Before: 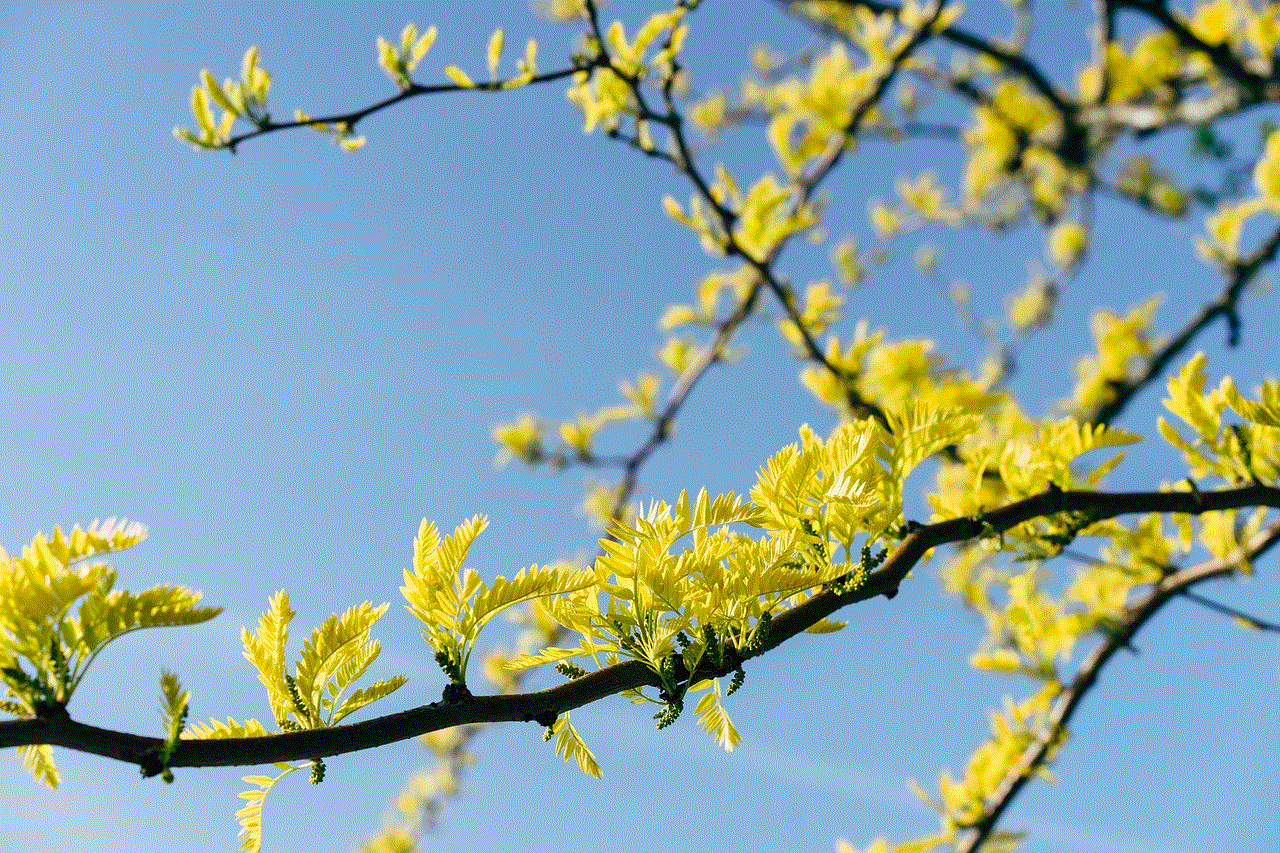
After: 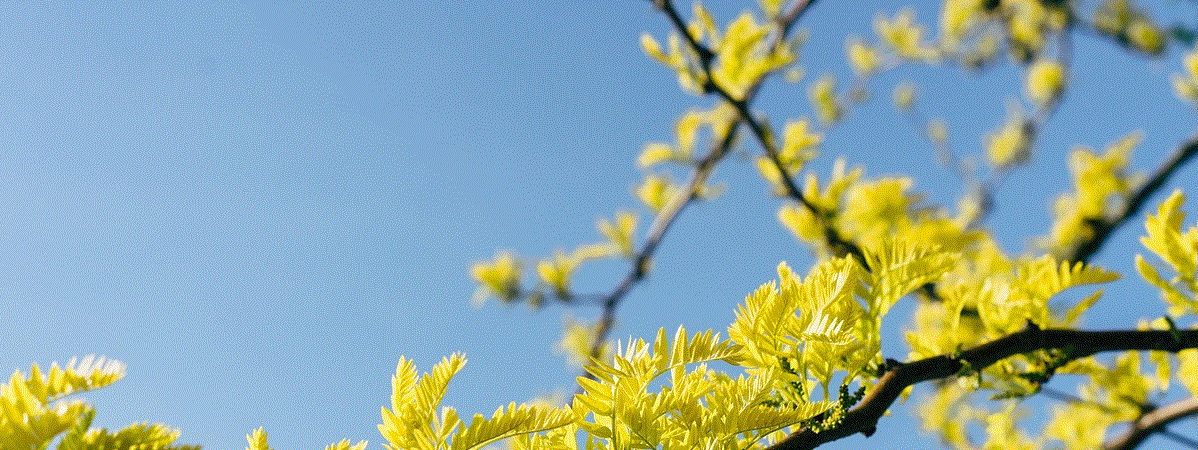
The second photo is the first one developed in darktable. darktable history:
crop: left 1.762%, top 19.071%, right 4.637%, bottom 28.1%
